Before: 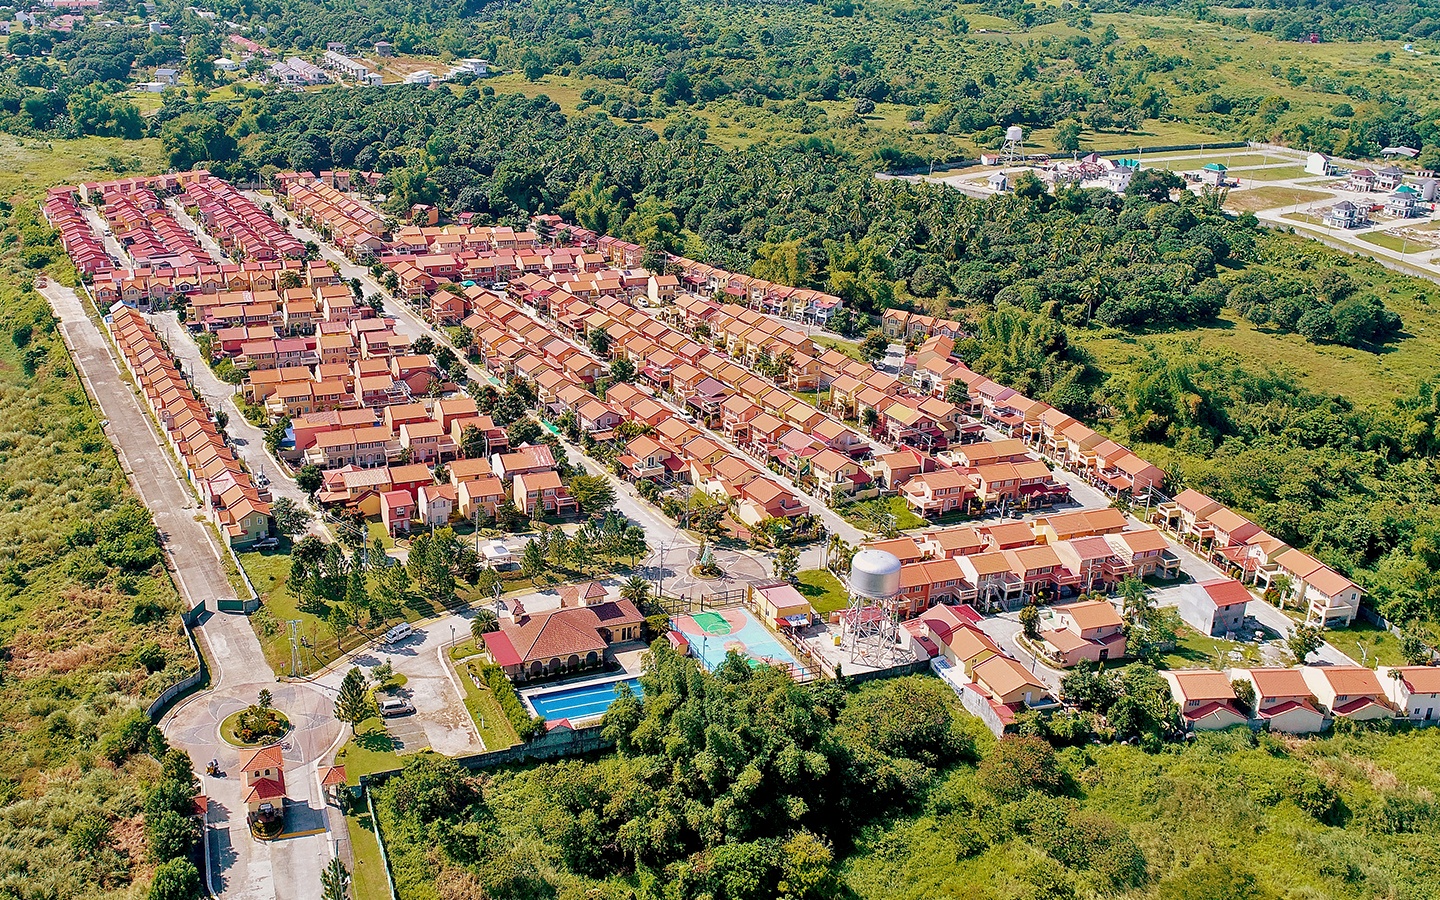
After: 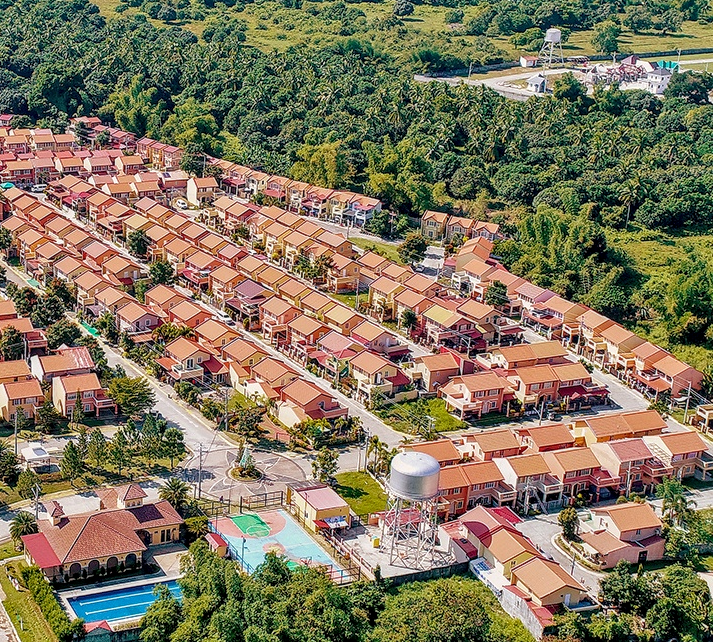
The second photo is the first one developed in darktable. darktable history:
local contrast: highlights 25%, detail 130%
crop: left 32.075%, top 10.976%, right 18.355%, bottom 17.596%
